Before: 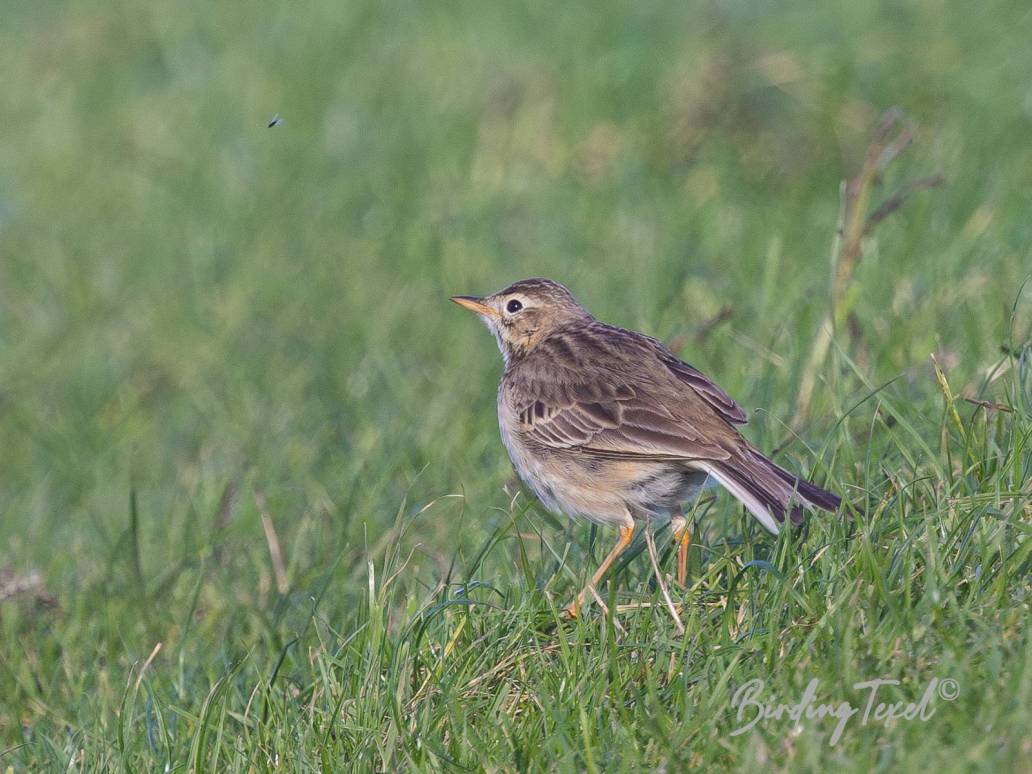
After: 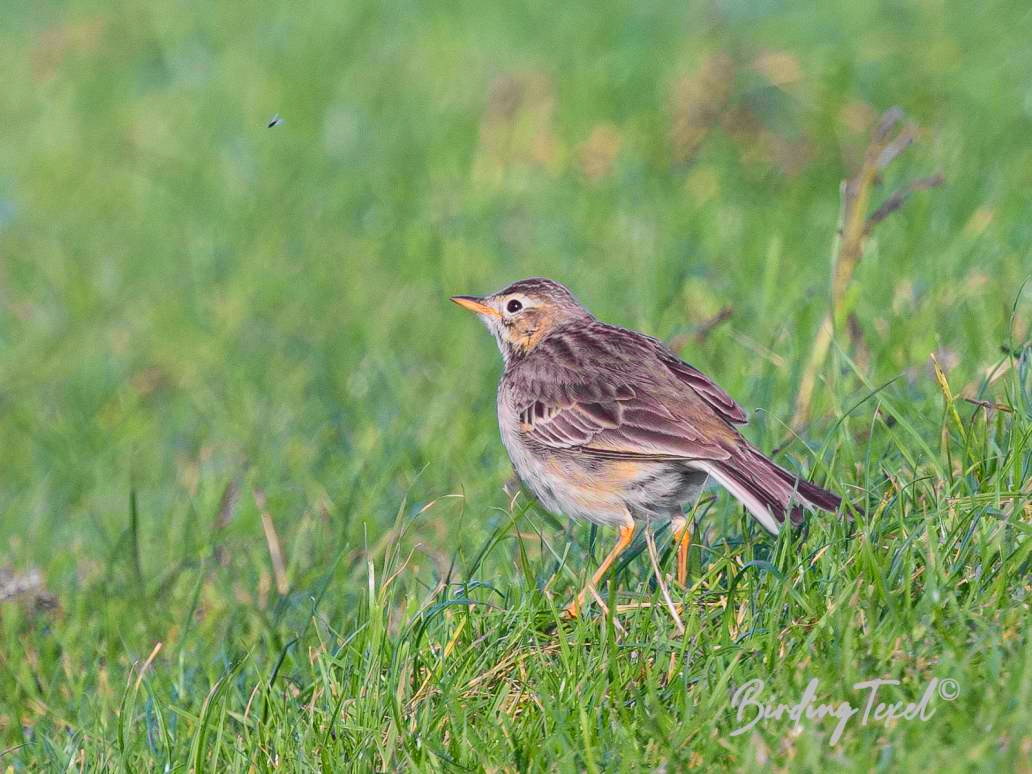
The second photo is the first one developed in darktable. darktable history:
tone curve: curves: ch0 [(0, 0) (0.071, 0.047) (0.266, 0.26) (0.491, 0.552) (0.753, 0.818) (1, 0.983)]; ch1 [(0, 0) (0.346, 0.307) (0.408, 0.369) (0.463, 0.443) (0.482, 0.493) (0.502, 0.5) (0.517, 0.518) (0.546, 0.576) (0.588, 0.643) (0.651, 0.709) (1, 1)]; ch2 [(0, 0) (0.346, 0.34) (0.434, 0.46) (0.485, 0.494) (0.5, 0.494) (0.517, 0.503) (0.535, 0.545) (0.583, 0.634) (0.625, 0.686) (1, 1)], color space Lab, independent channels, preserve colors none
